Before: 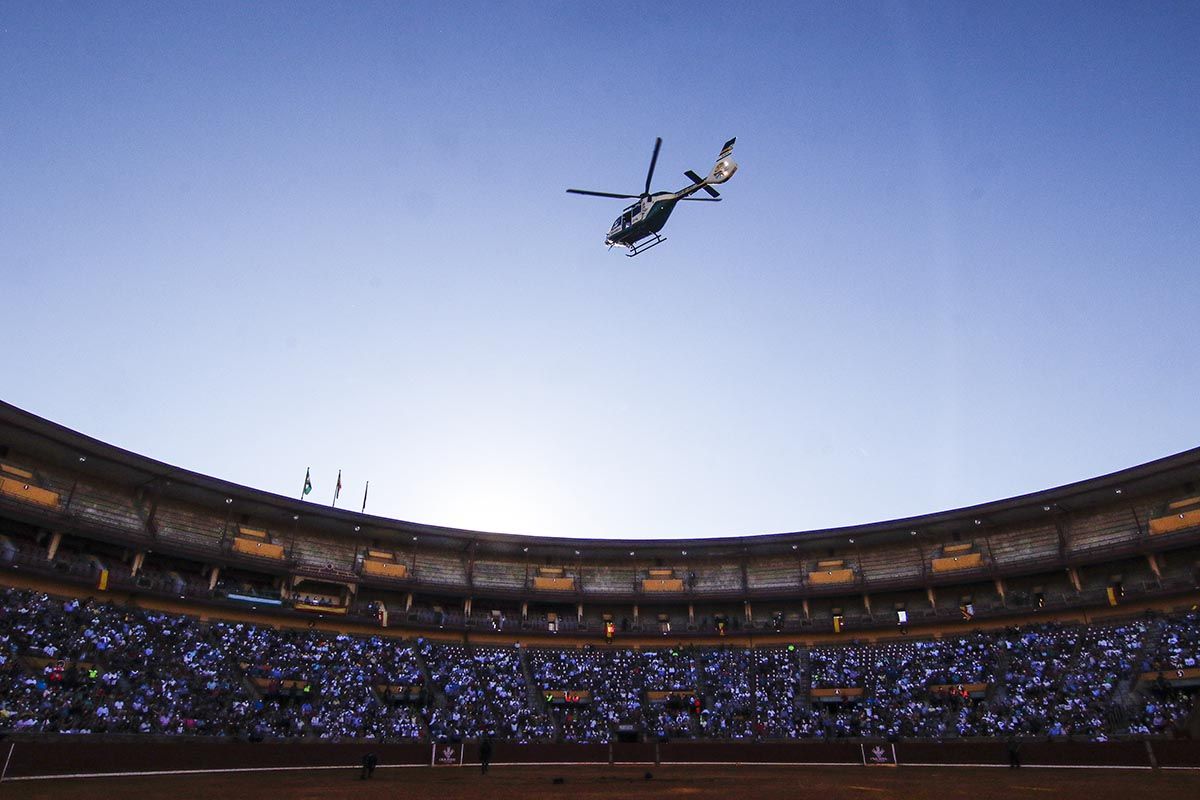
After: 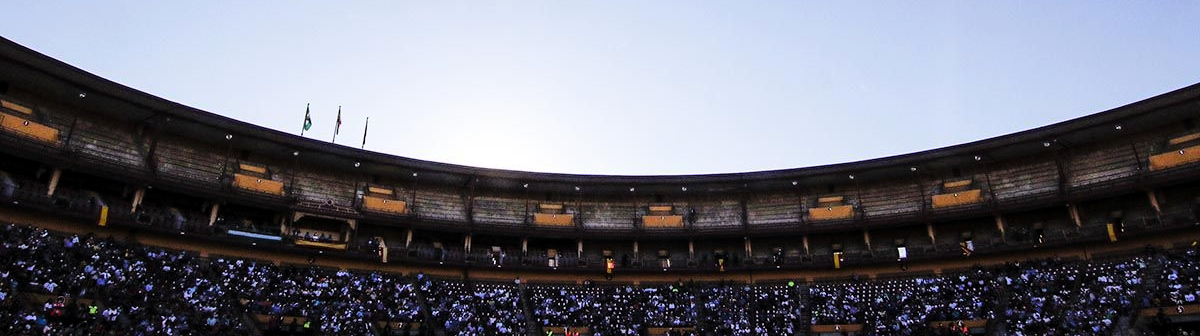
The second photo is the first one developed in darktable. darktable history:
crop: top 45.551%, bottom 12.262%
tone curve: curves: ch0 [(0.029, 0) (0.134, 0.063) (0.249, 0.198) (0.378, 0.365) (0.499, 0.529) (1, 1)], color space Lab, linked channels, preserve colors none
